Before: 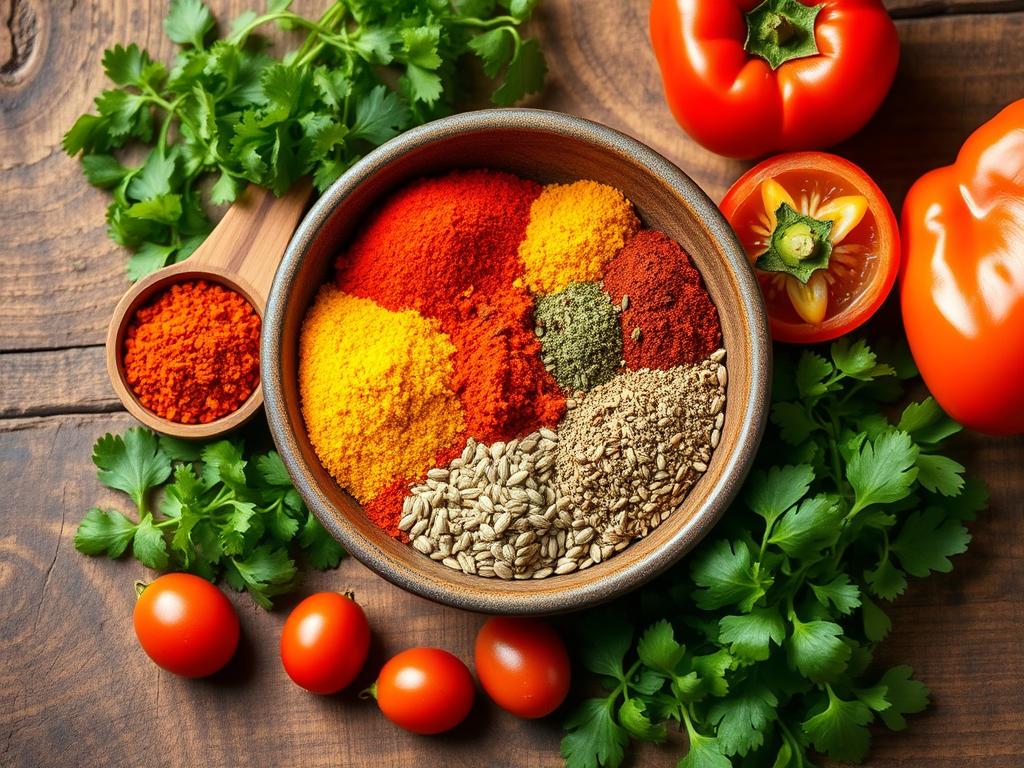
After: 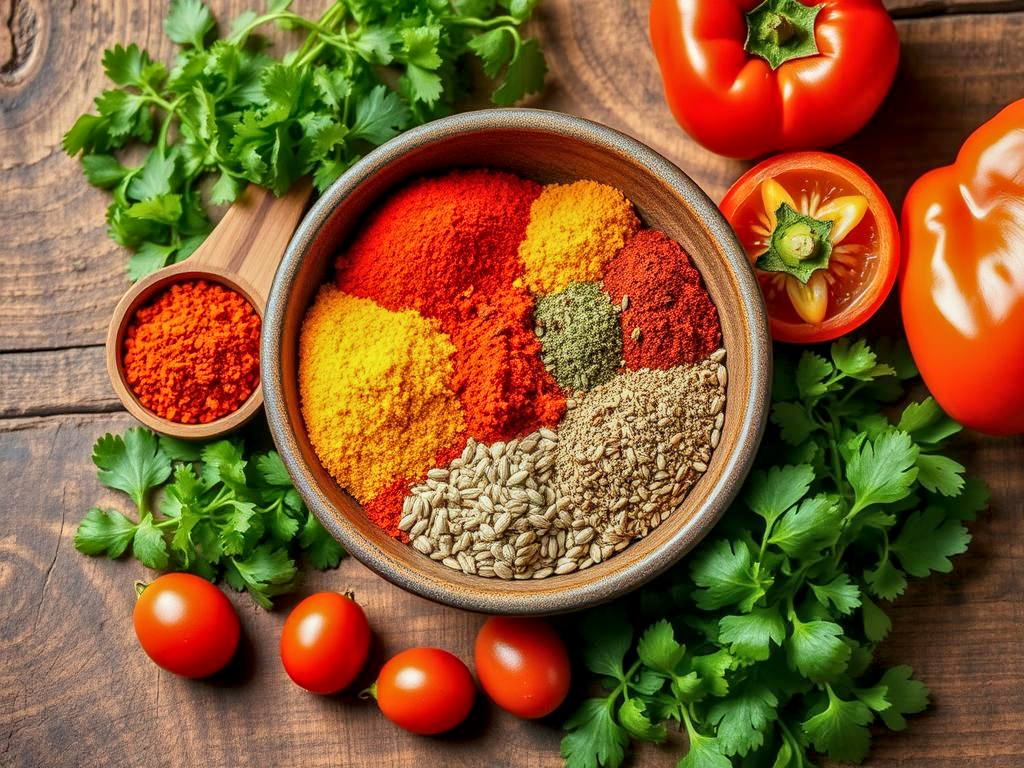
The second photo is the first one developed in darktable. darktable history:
exposure: black level correction 0, exposure 0.7 EV, compensate exposure bias true, compensate highlight preservation false
tone equalizer: -8 EV -0.002 EV, -7 EV 0.005 EV, -6 EV -0.008 EV, -5 EV 0.007 EV, -4 EV -0.042 EV, -3 EV -0.233 EV, -2 EV -0.662 EV, -1 EV -0.983 EV, +0 EV -0.969 EV, smoothing diameter 2%, edges refinement/feathering 20, mask exposure compensation -1.57 EV, filter diffusion 5
local contrast: detail 130%
